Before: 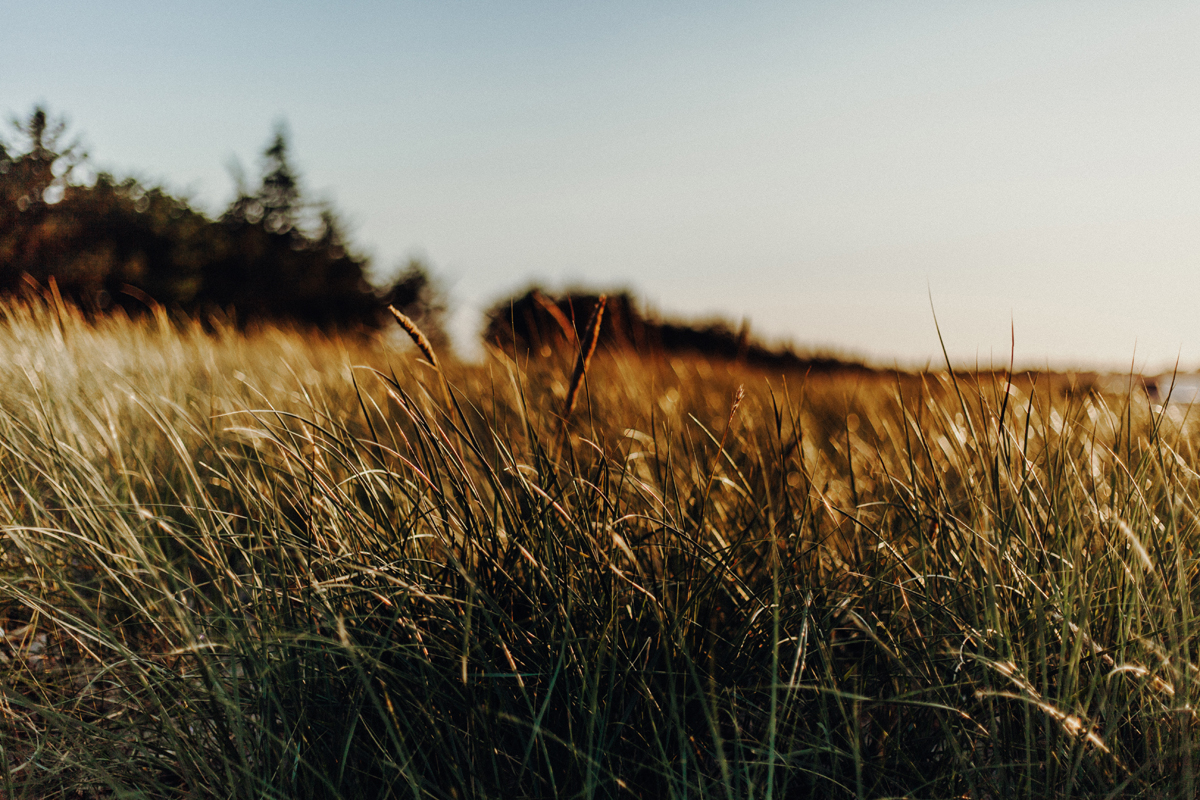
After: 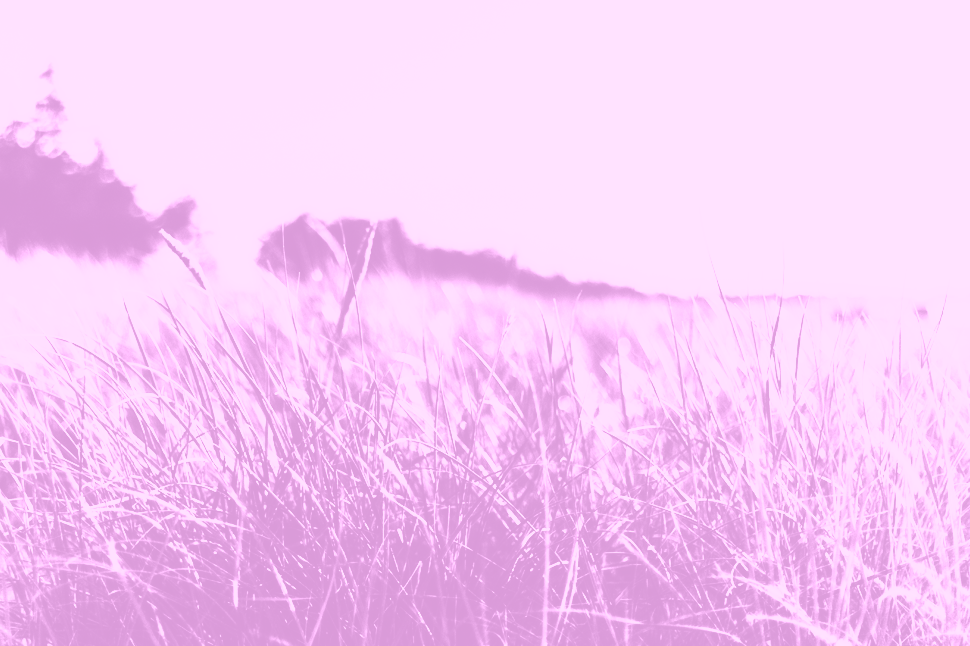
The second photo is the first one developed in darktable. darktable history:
exposure: black level correction 0, exposure 0.7 EV, compensate exposure bias true, compensate highlight preservation false
color balance rgb: linear chroma grading › global chroma 10%, perceptual saturation grading › global saturation 40%, perceptual brilliance grading › global brilliance 30%, global vibrance 20%
base curve: curves: ch0 [(0, 0.003) (0.001, 0.002) (0.006, 0.004) (0.02, 0.022) (0.048, 0.086) (0.094, 0.234) (0.162, 0.431) (0.258, 0.629) (0.385, 0.8) (0.548, 0.918) (0.751, 0.988) (1, 1)], preserve colors none
tone equalizer: -8 EV -1.08 EV, -7 EV -1.01 EV, -6 EV -0.867 EV, -5 EV -0.578 EV, -3 EV 0.578 EV, -2 EV 0.867 EV, -1 EV 1.01 EV, +0 EV 1.08 EV, edges refinement/feathering 500, mask exposure compensation -1.57 EV, preserve details no
contrast brightness saturation: contrast -0.15, brightness 0.05, saturation -0.12
colorize: hue 331.2°, saturation 75%, source mix 30.28%, lightness 70.52%, version 1
contrast equalizer: octaves 7, y [[0.502, 0.505, 0.512, 0.529, 0.564, 0.588], [0.5 ×6], [0.502, 0.505, 0.512, 0.529, 0.564, 0.588], [0, 0.001, 0.001, 0.004, 0.008, 0.011], [0, 0.001, 0.001, 0.004, 0.008, 0.011]], mix -1
crop: left 19.159%, top 9.58%, bottom 9.58%
